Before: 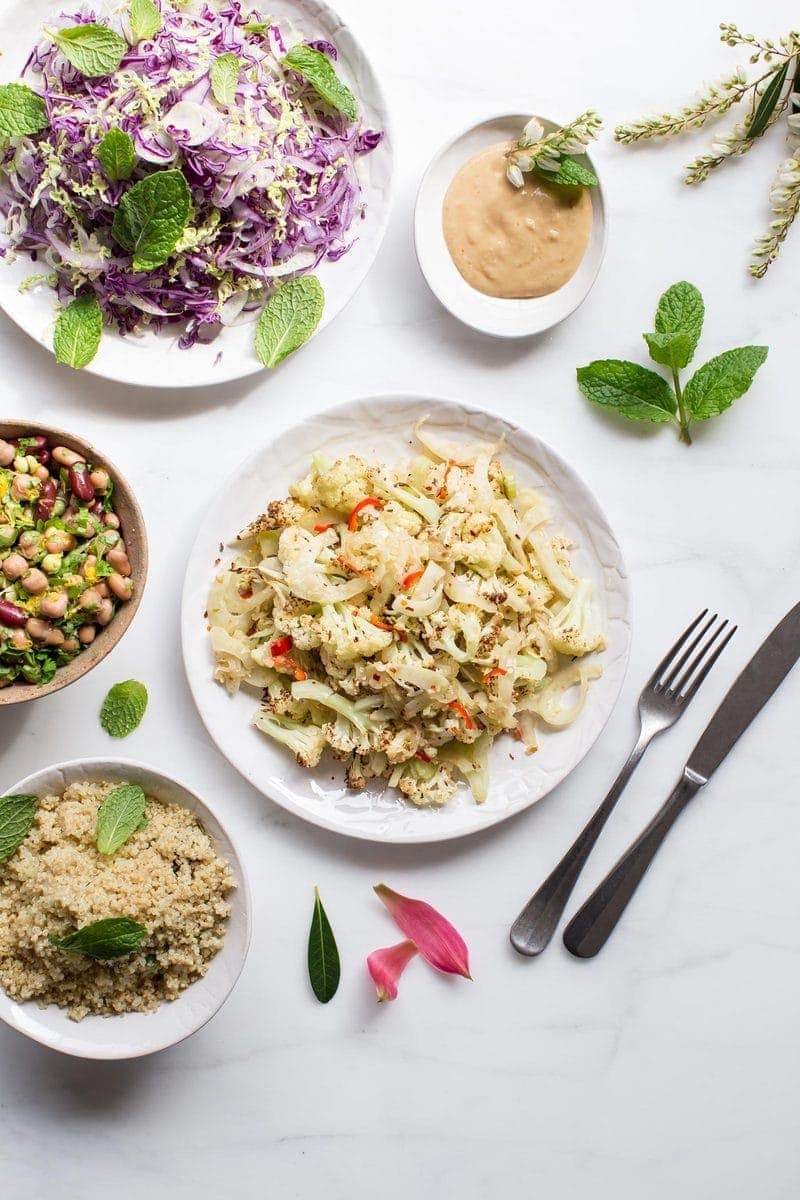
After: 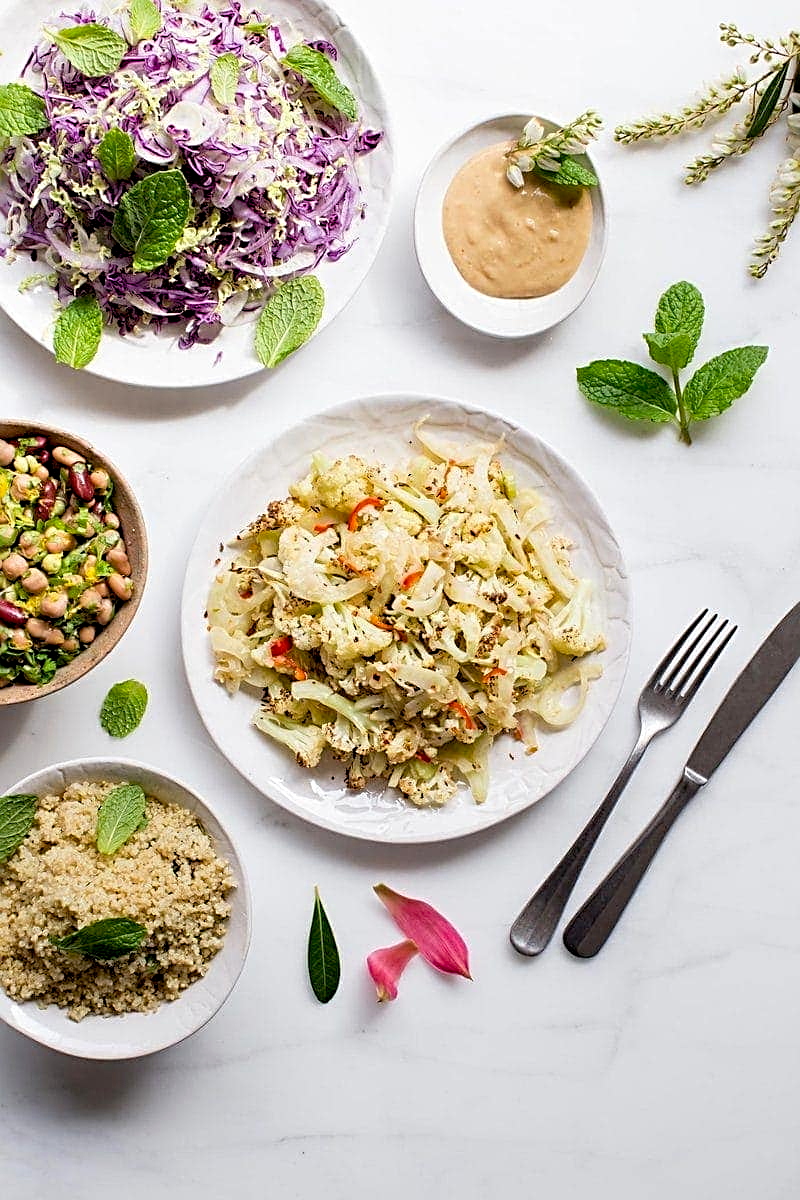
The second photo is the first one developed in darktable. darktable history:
sharpen: radius 2.788
color balance rgb: global offset › luminance -0.895%, linear chroma grading › global chroma 9.686%, perceptual saturation grading › global saturation 0.186%
